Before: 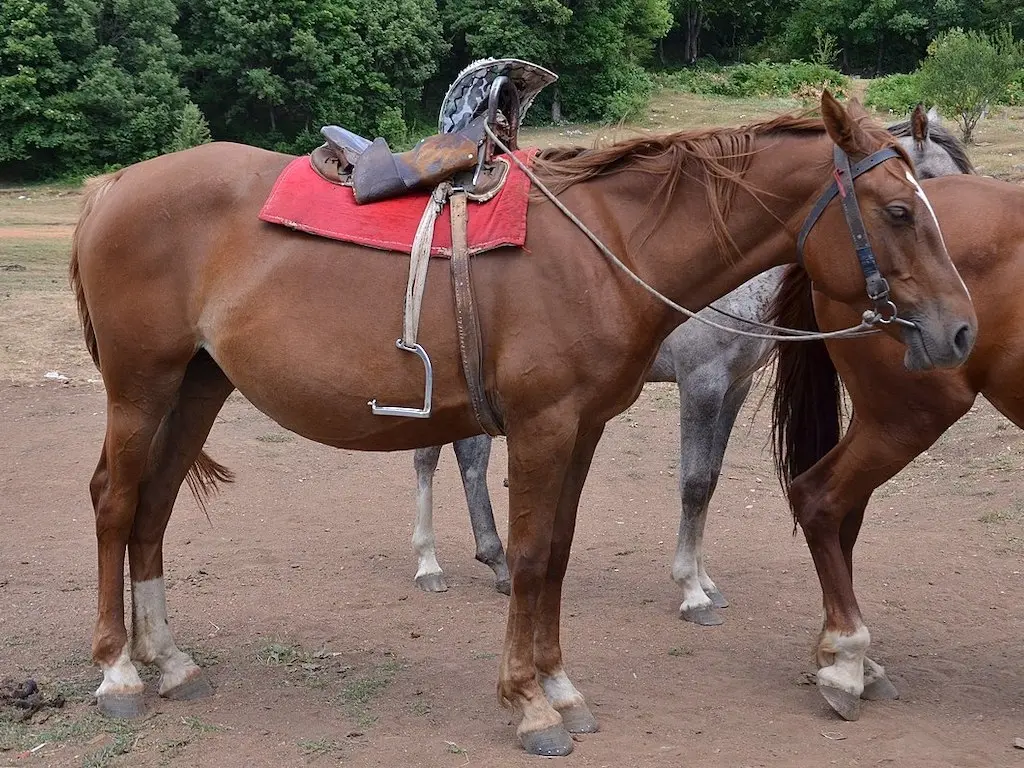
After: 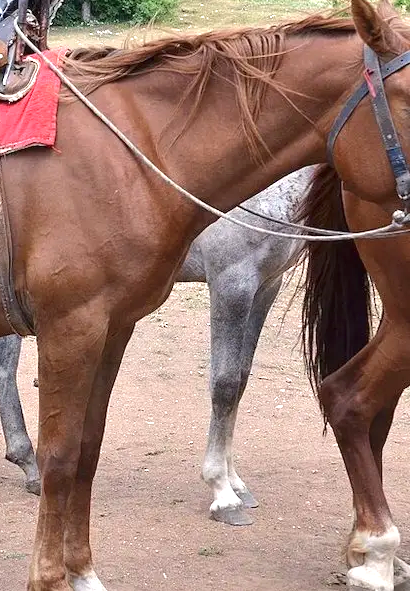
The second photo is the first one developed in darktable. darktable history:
exposure: black level correction 0, exposure 1 EV, compensate exposure bias true, compensate highlight preservation false
tone equalizer: edges refinement/feathering 500, mask exposure compensation -1.57 EV, preserve details no
crop: left 45.935%, top 13.071%, right 14.023%, bottom 9.944%
